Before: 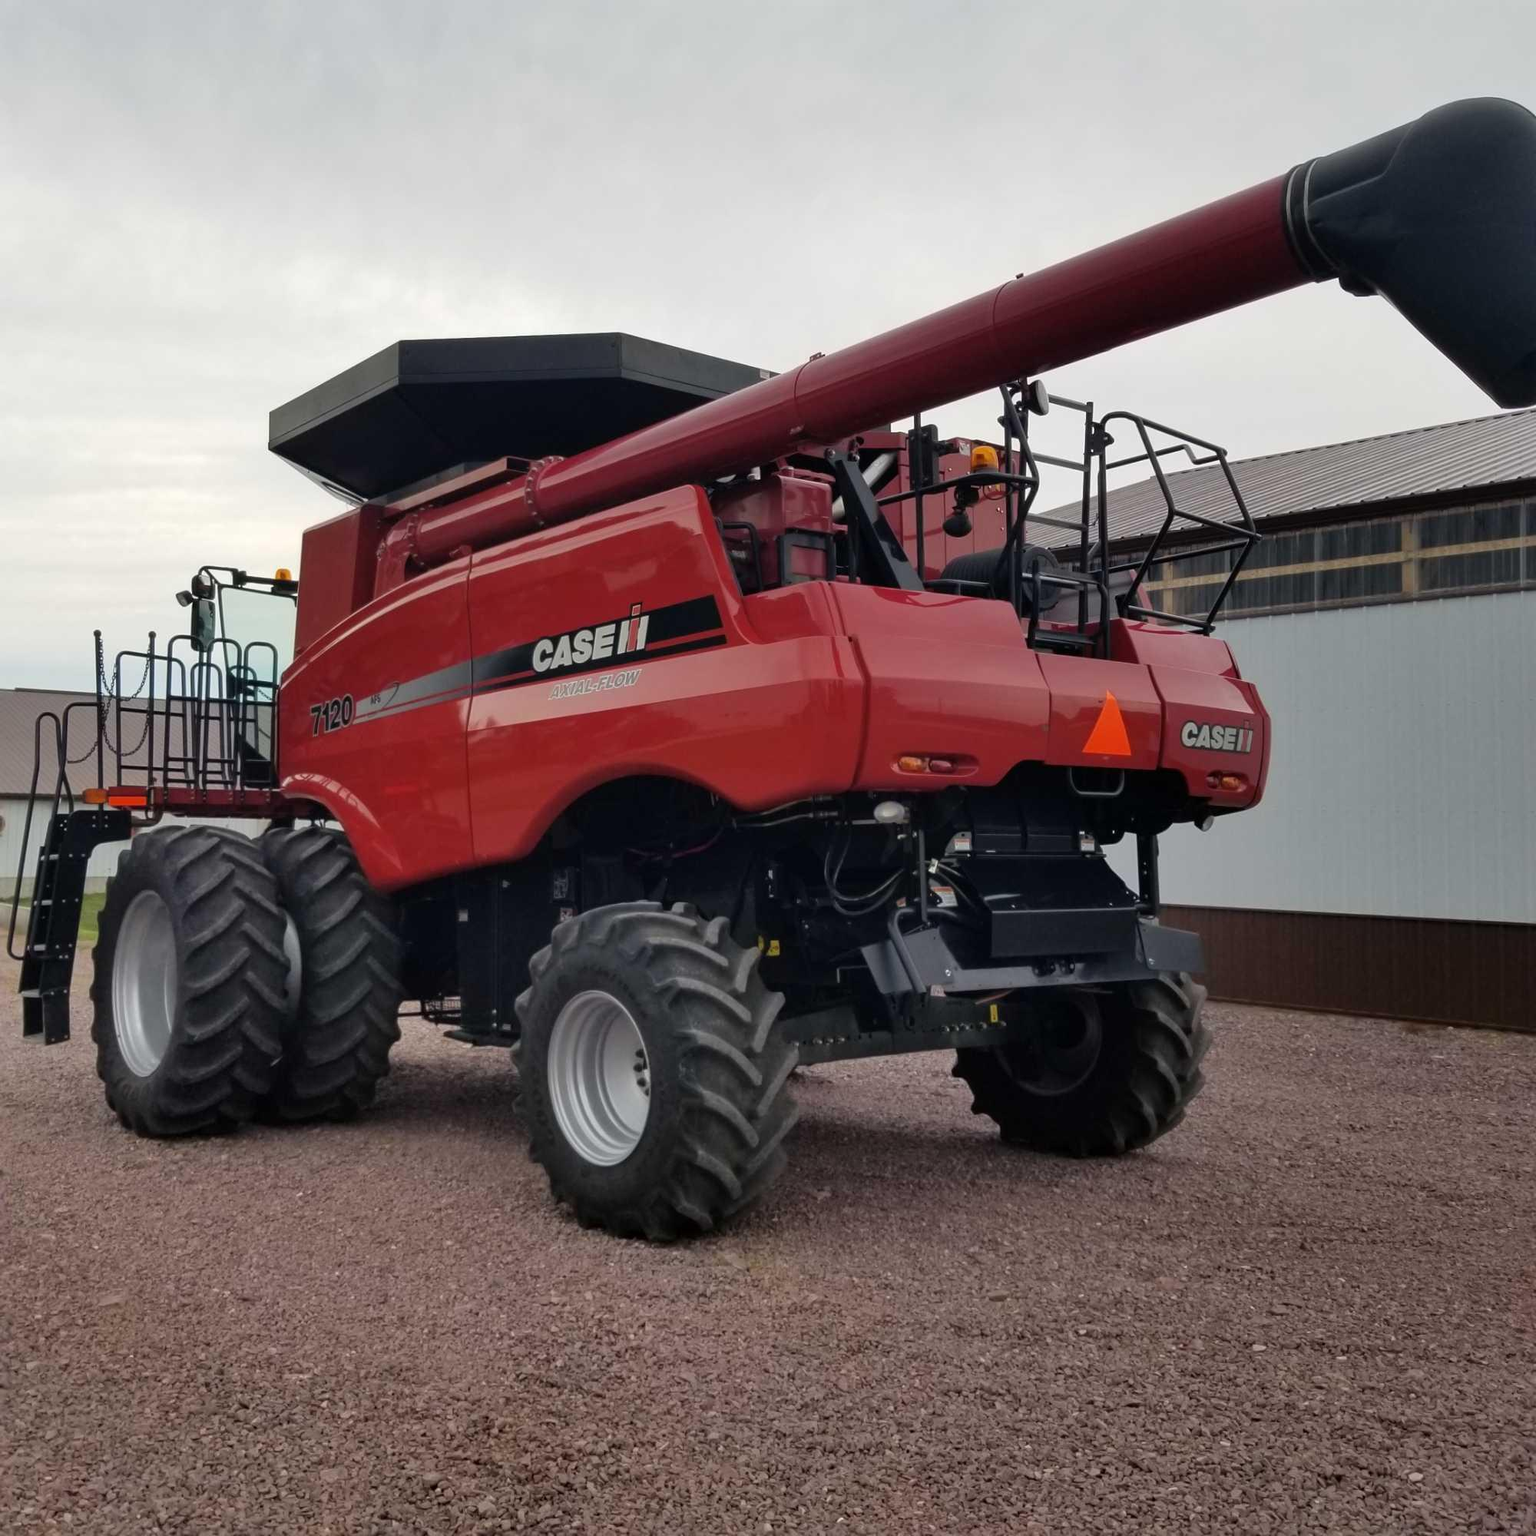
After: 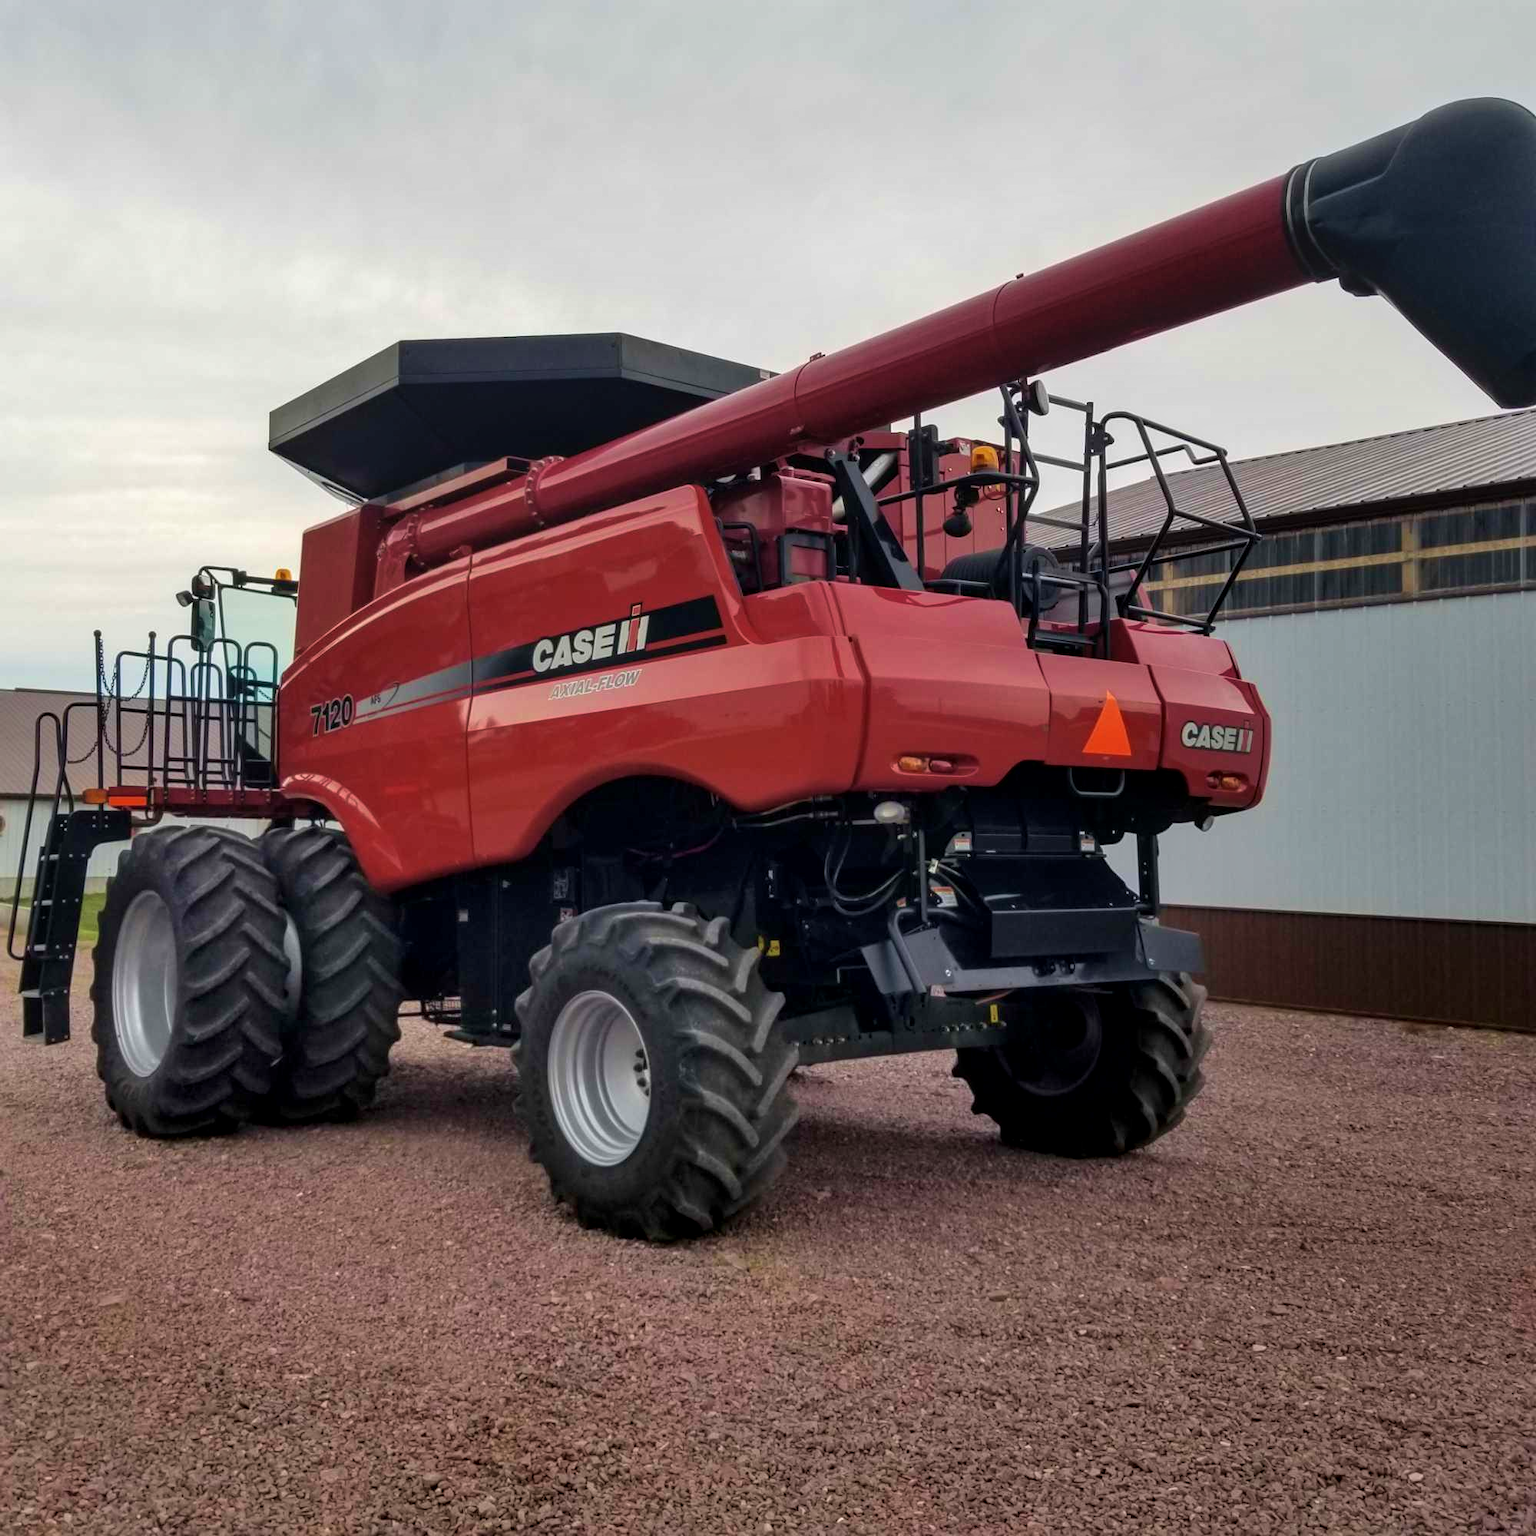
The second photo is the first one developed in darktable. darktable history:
velvia: strength 44.88%
local contrast: on, module defaults
